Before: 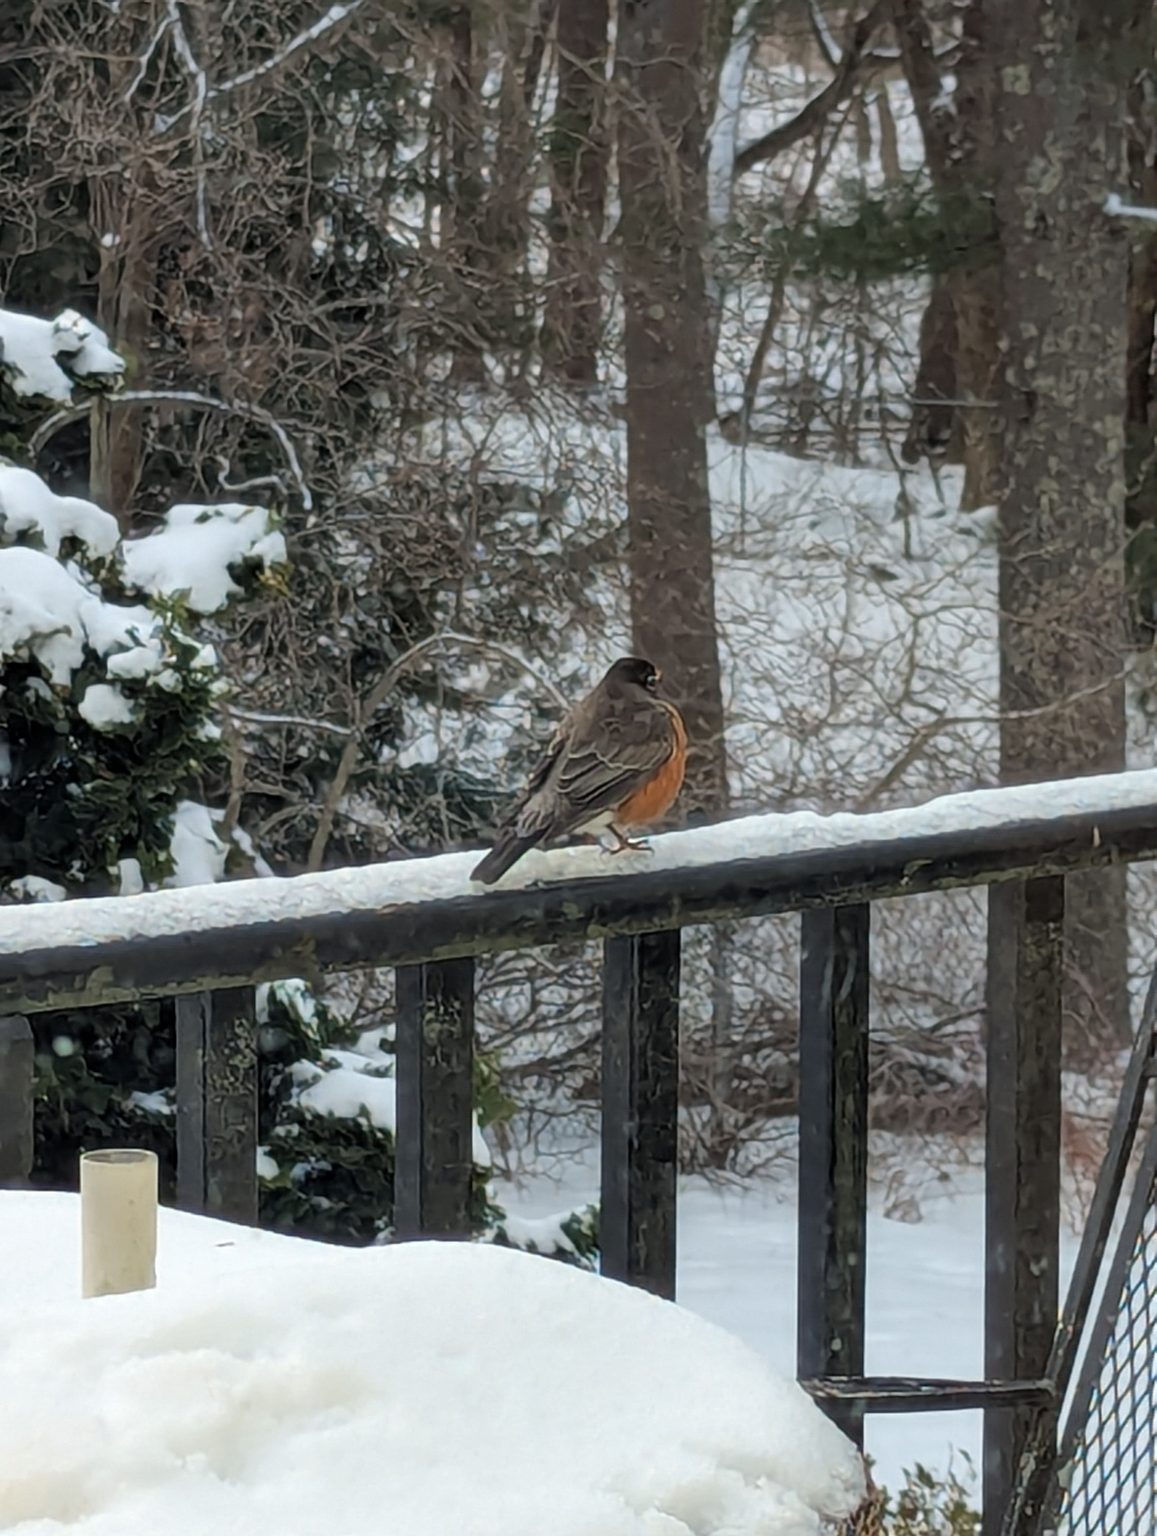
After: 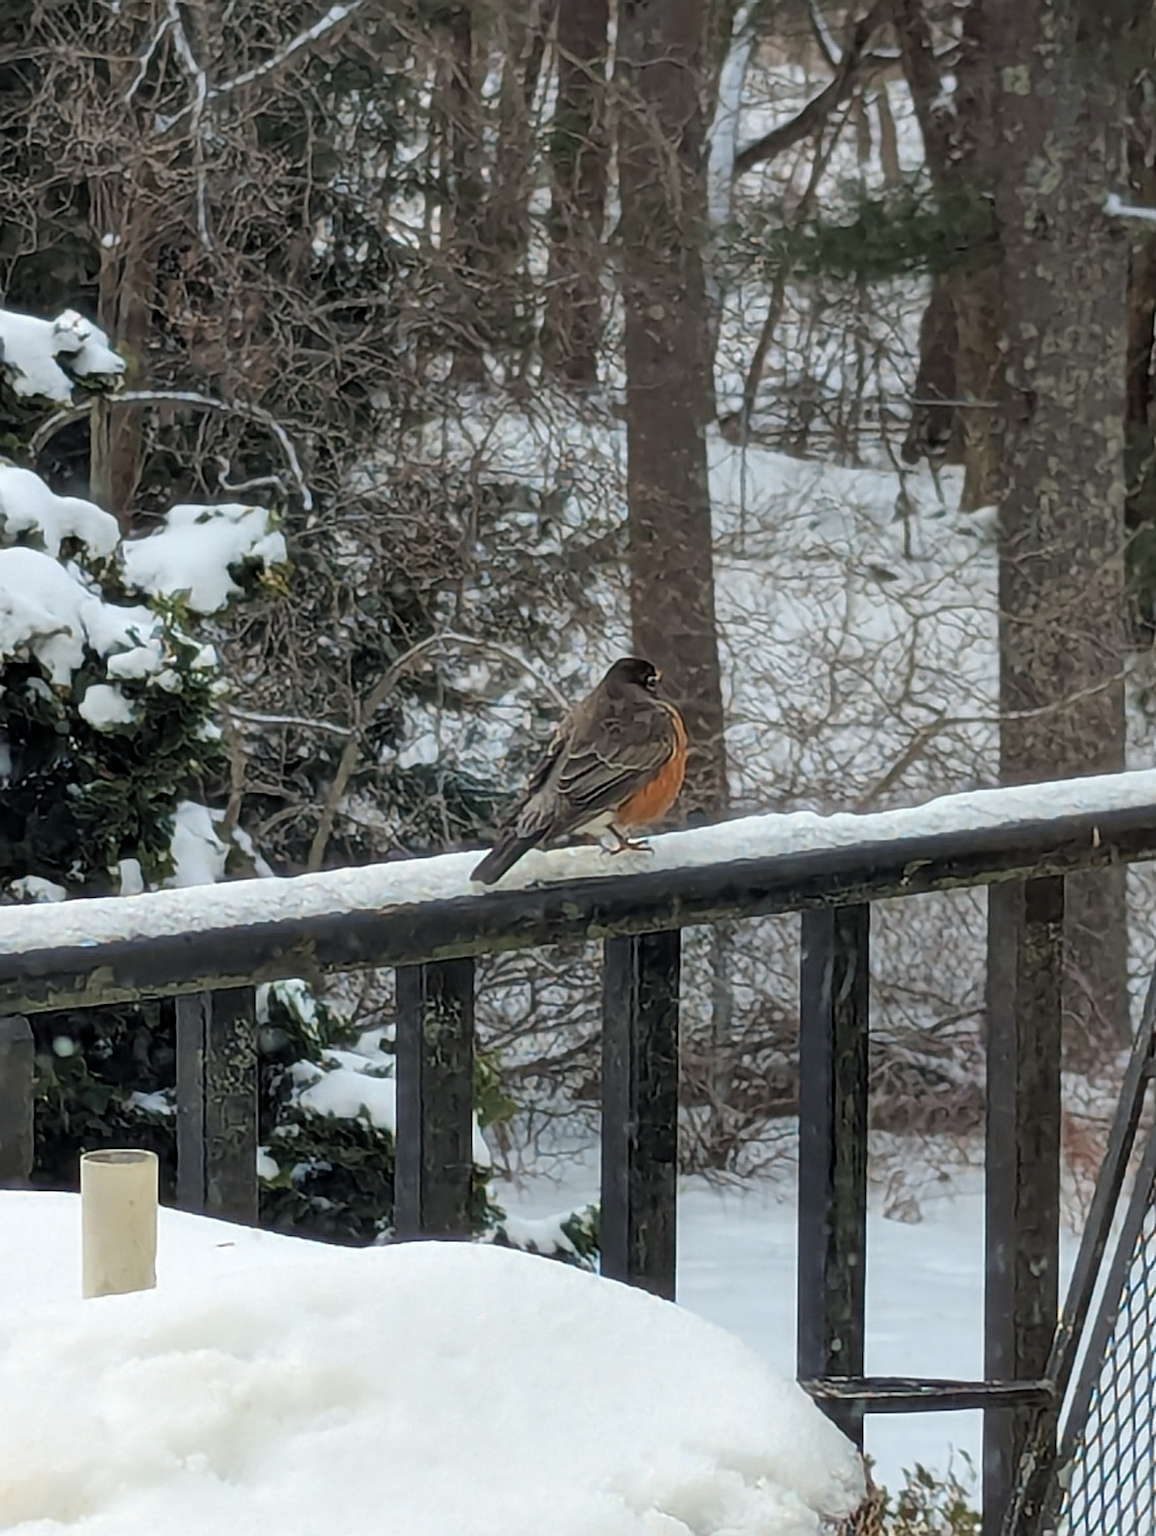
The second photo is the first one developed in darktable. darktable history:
sharpen: radius 2.811, amount 0.73
